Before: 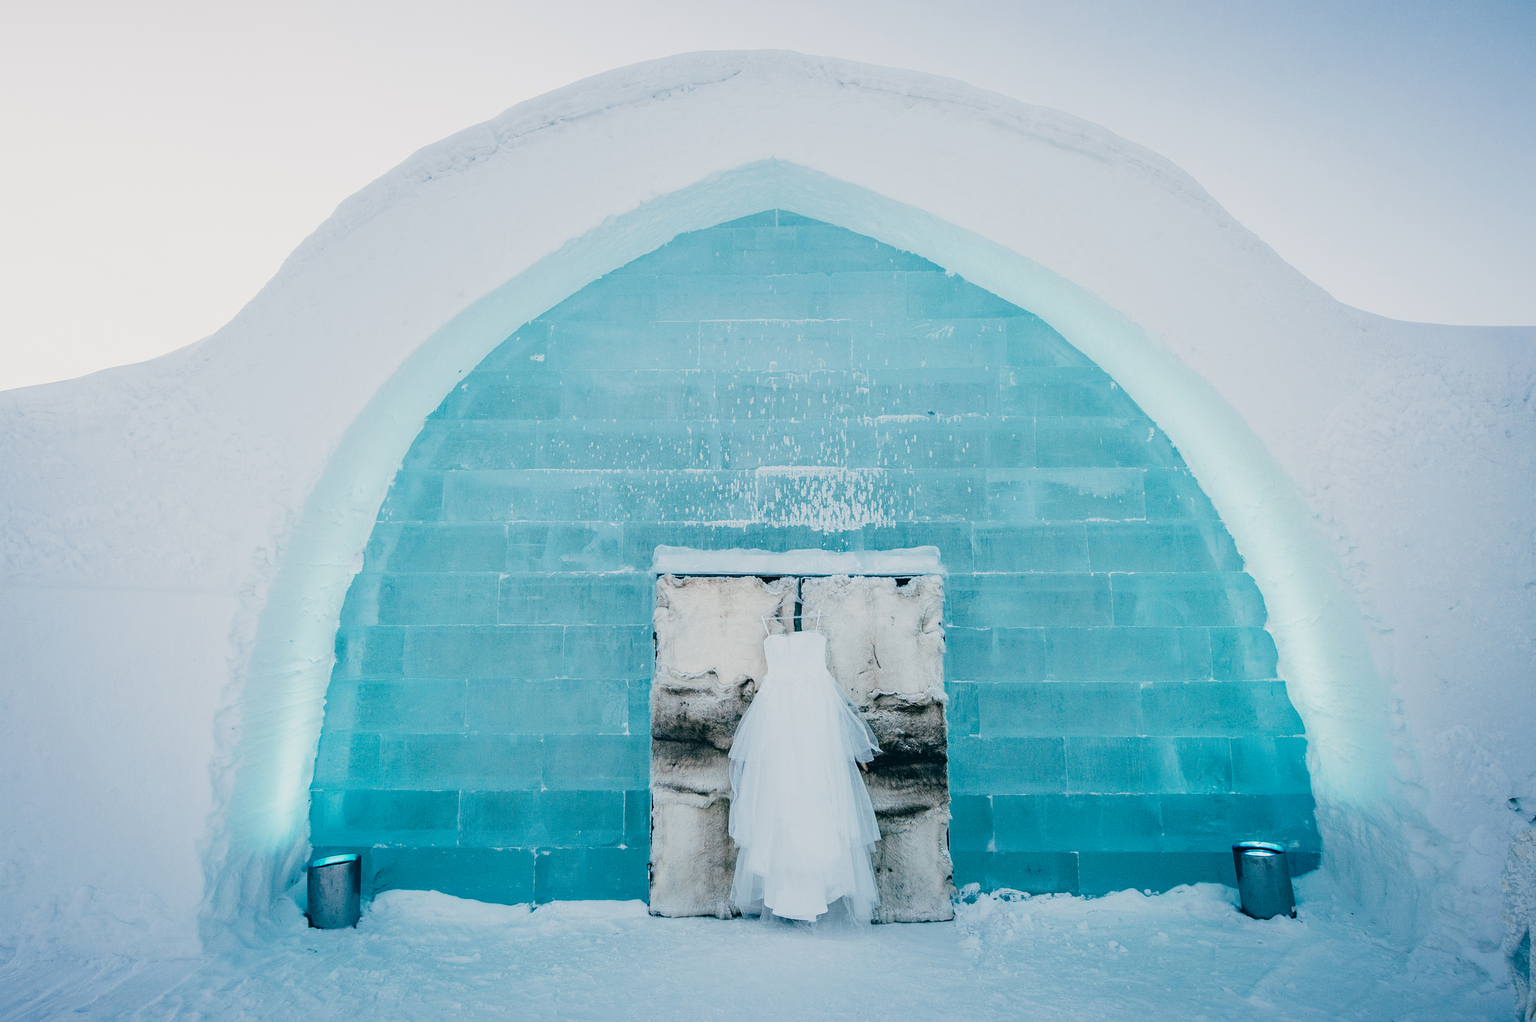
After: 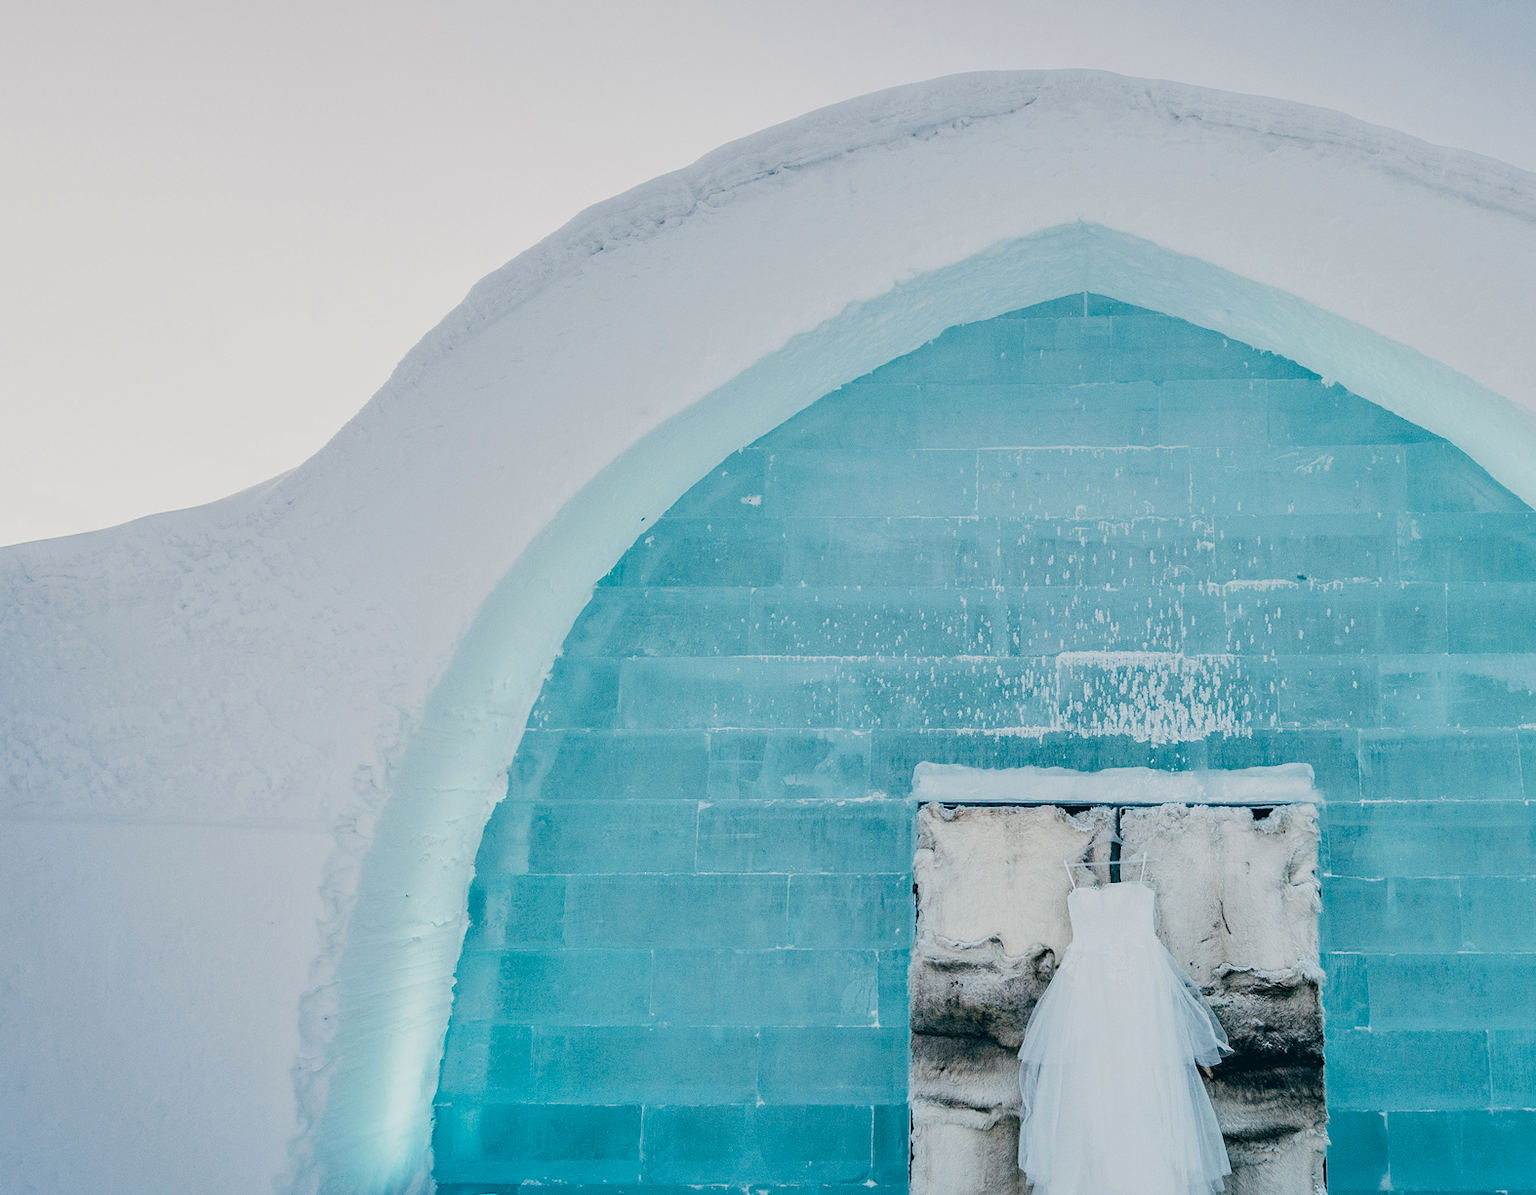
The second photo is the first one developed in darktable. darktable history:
shadows and highlights: low approximation 0.01, soften with gaussian
crop: right 28.446%, bottom 16.294%
